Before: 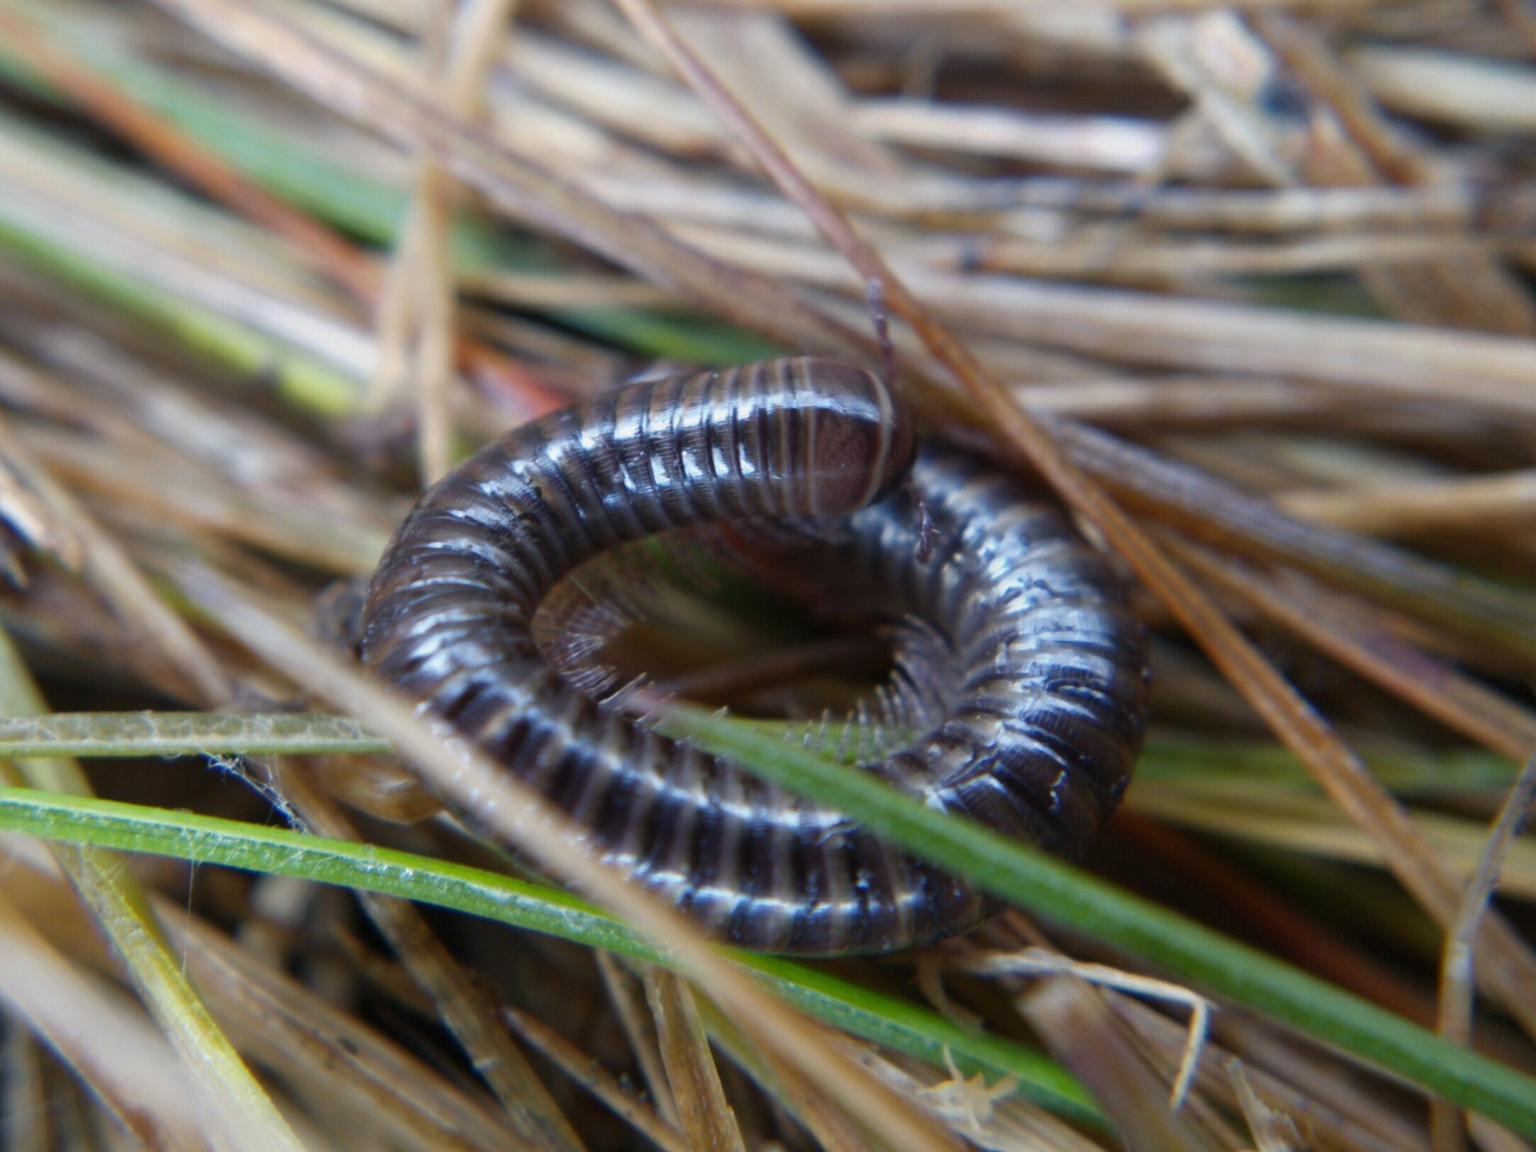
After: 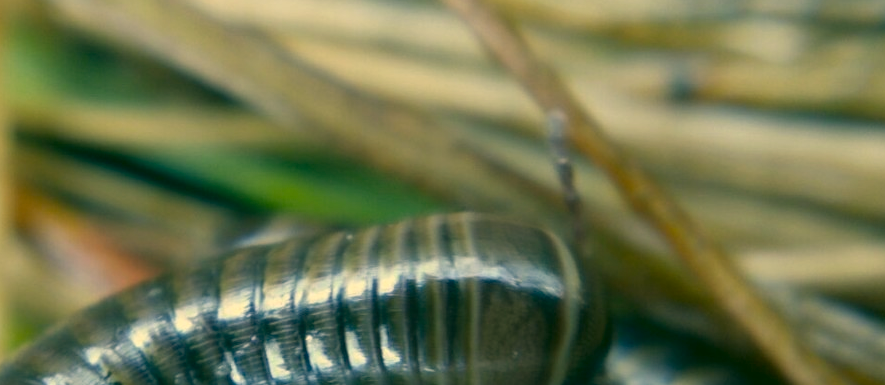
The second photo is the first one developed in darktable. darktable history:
crop: left 29.112%, top 16.827%, right 26.618%, bottom 57.475%
color correction: highlights a* 5.71, highlights b* 33.39, shadows a* -25.93, shadows b* 4.03
